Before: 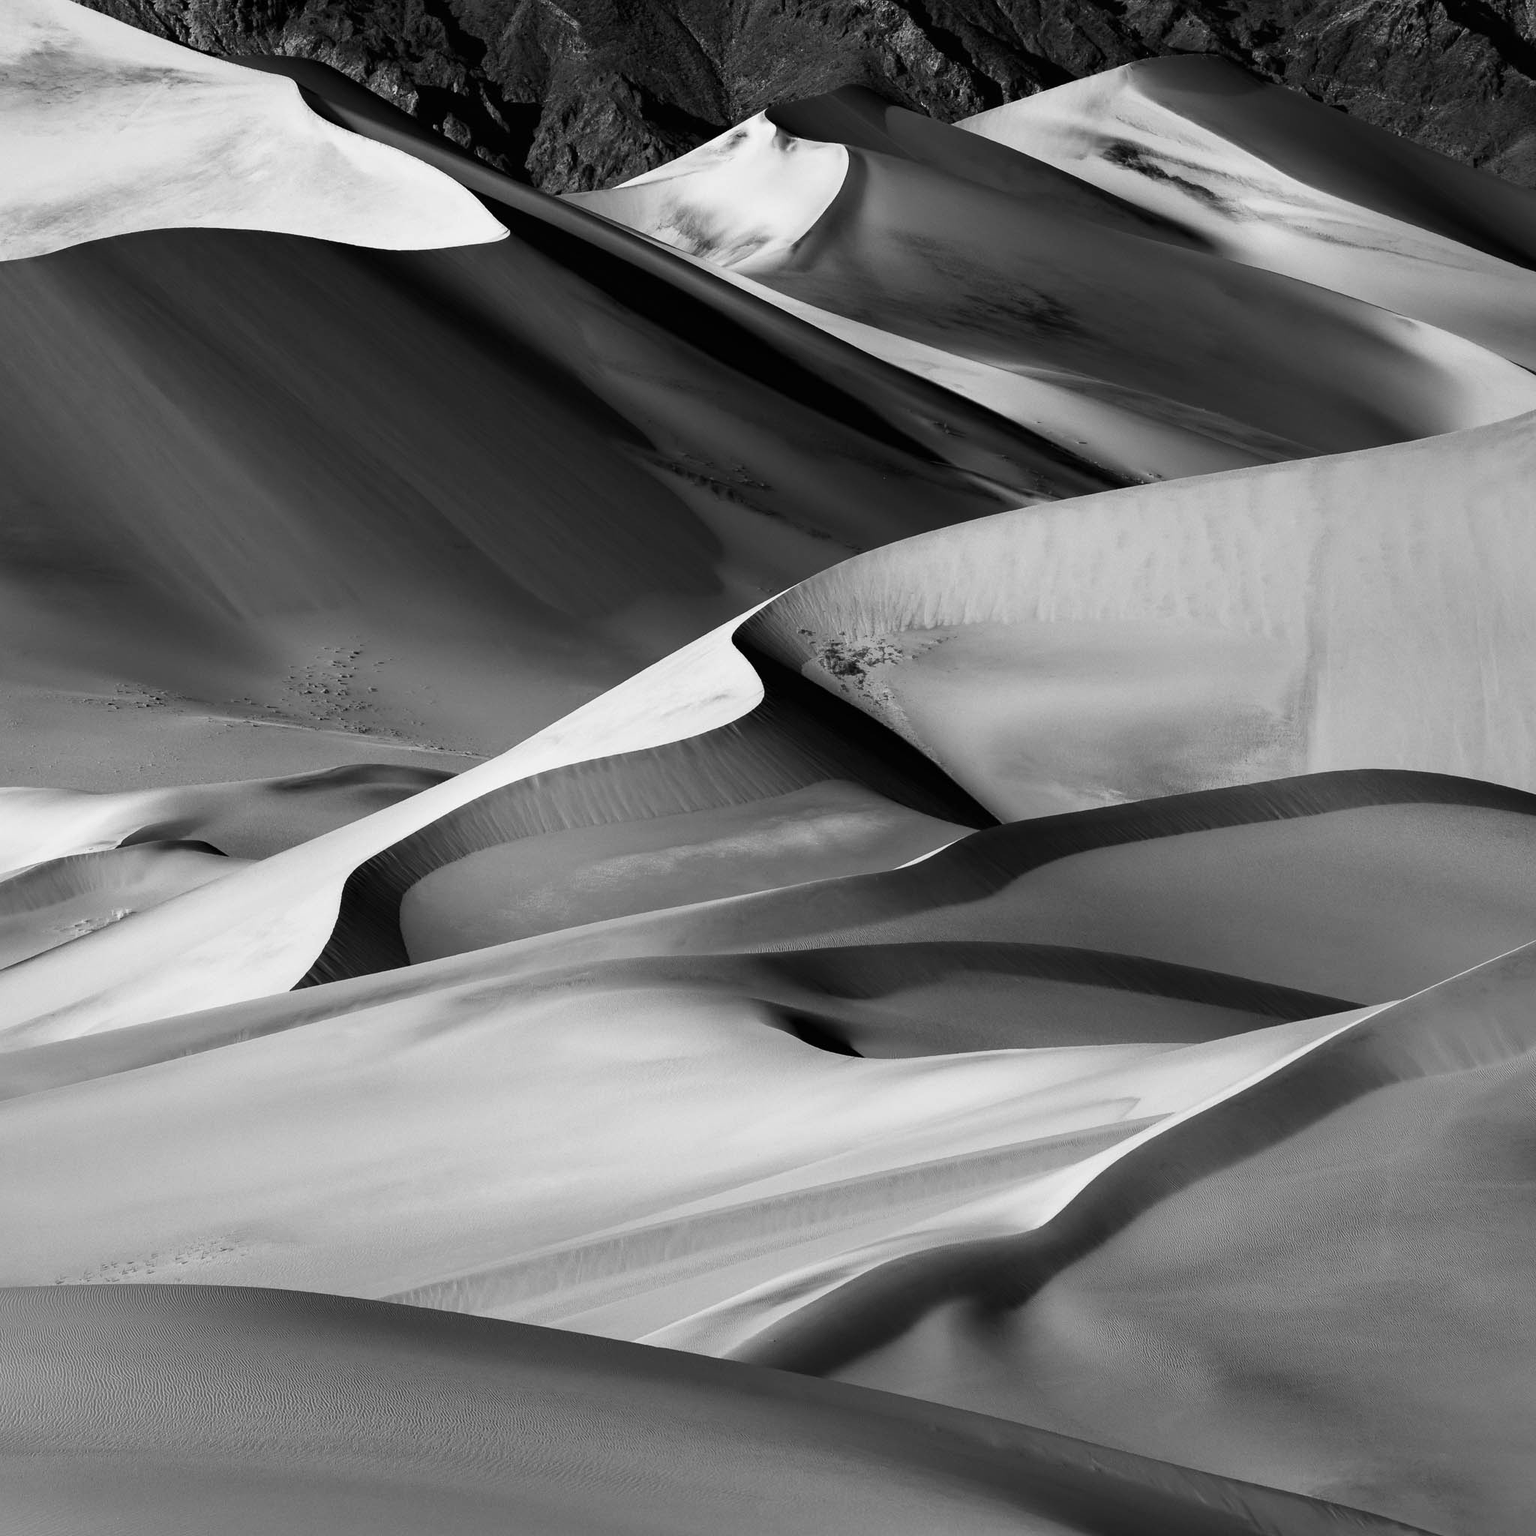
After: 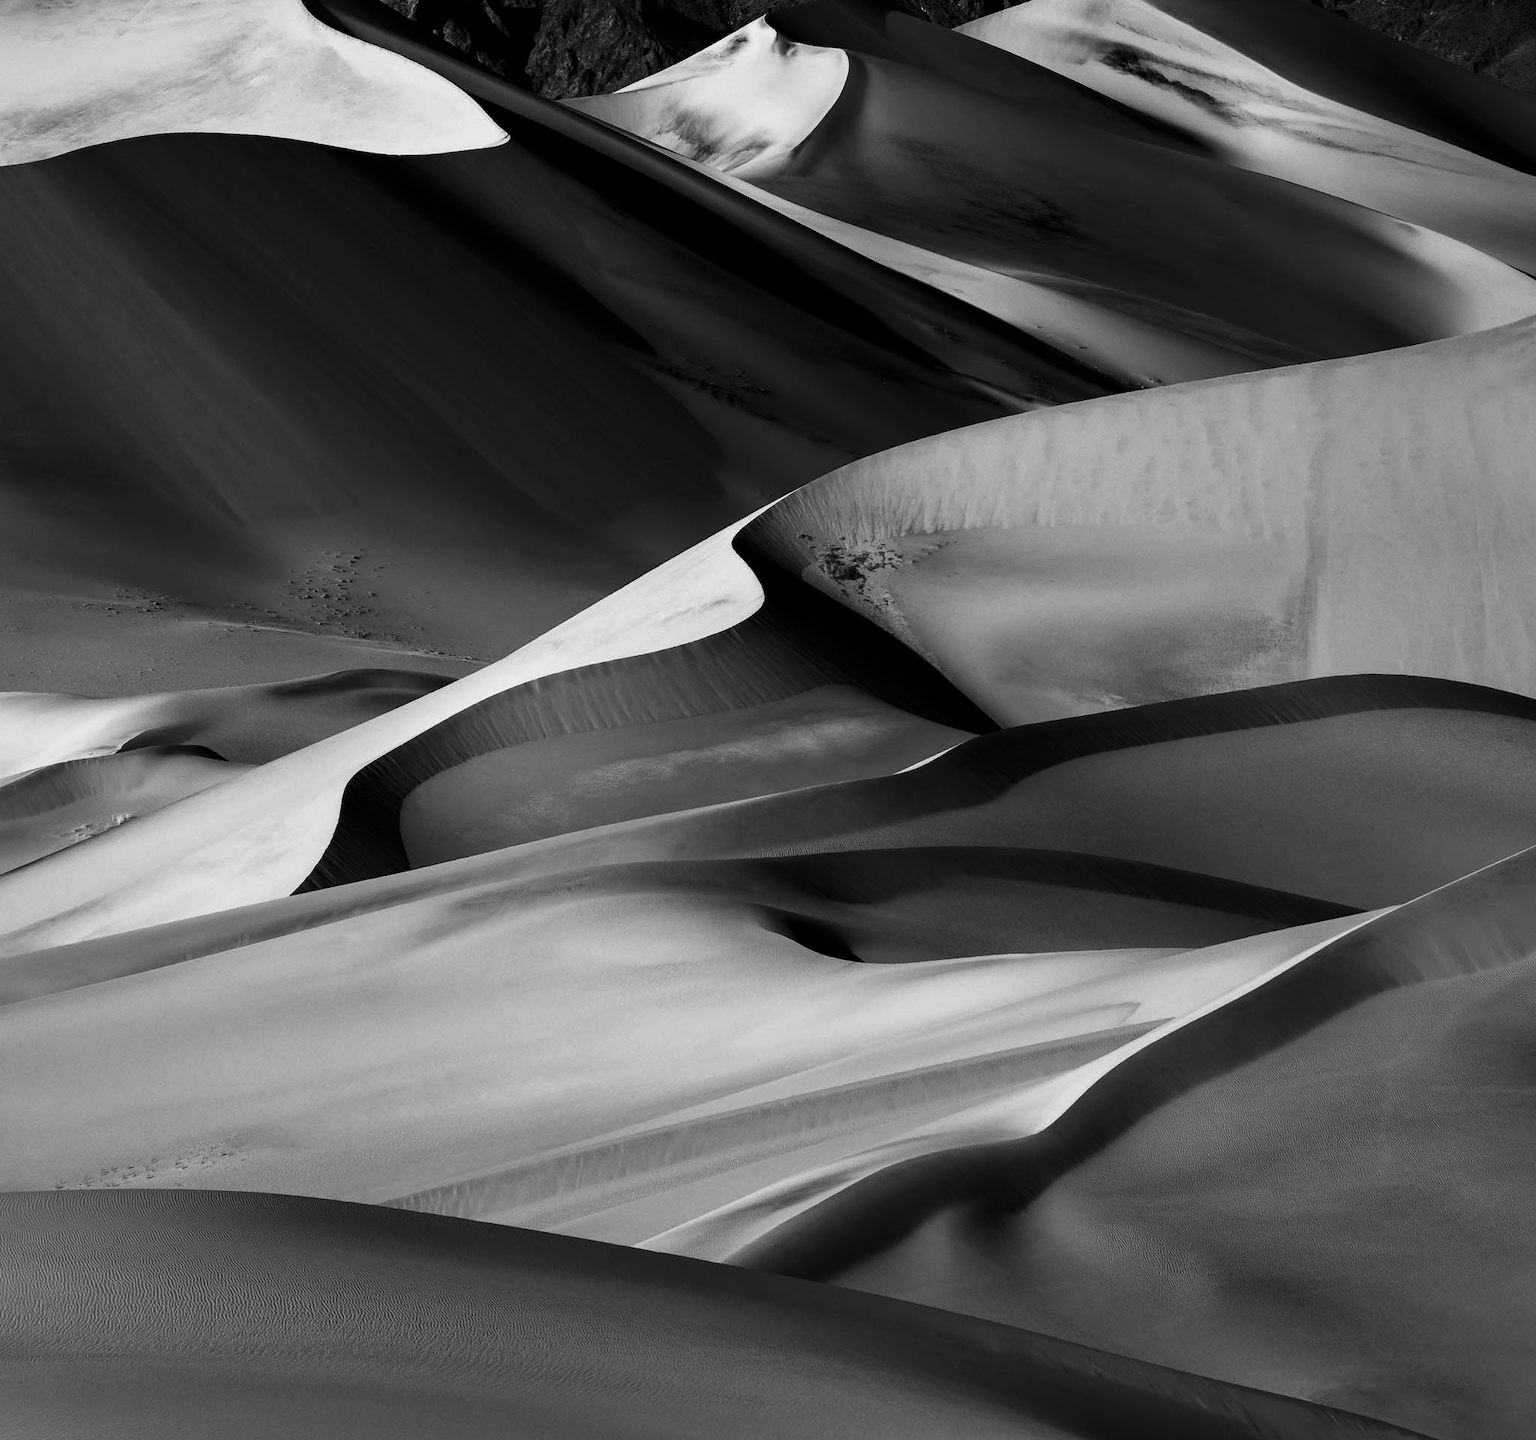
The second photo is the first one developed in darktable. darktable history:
exposure: compensate highlight preservation false
contrast brightness saturation: brightness -0.25, saturation 0.2
crop and rotate: top 6.25%
